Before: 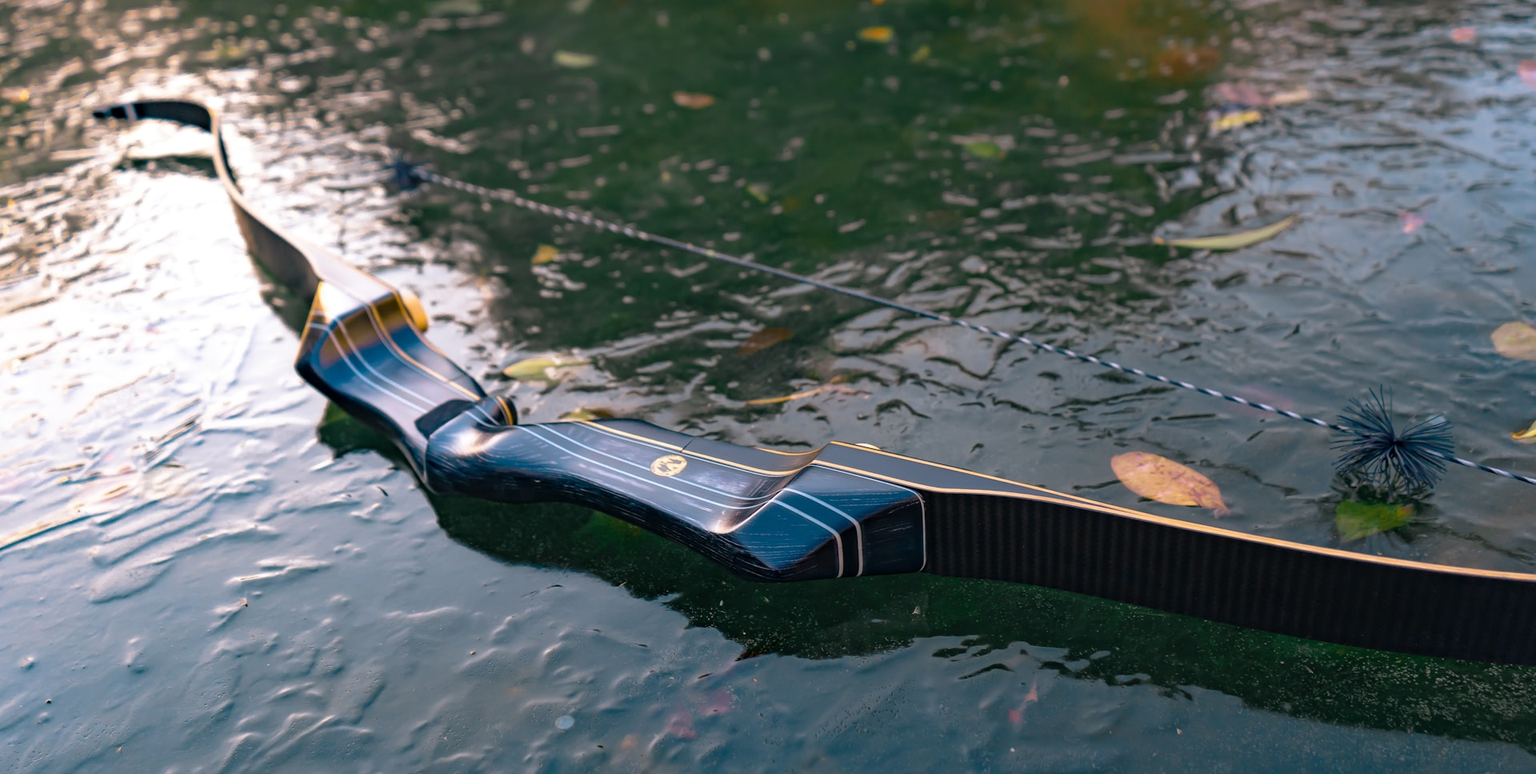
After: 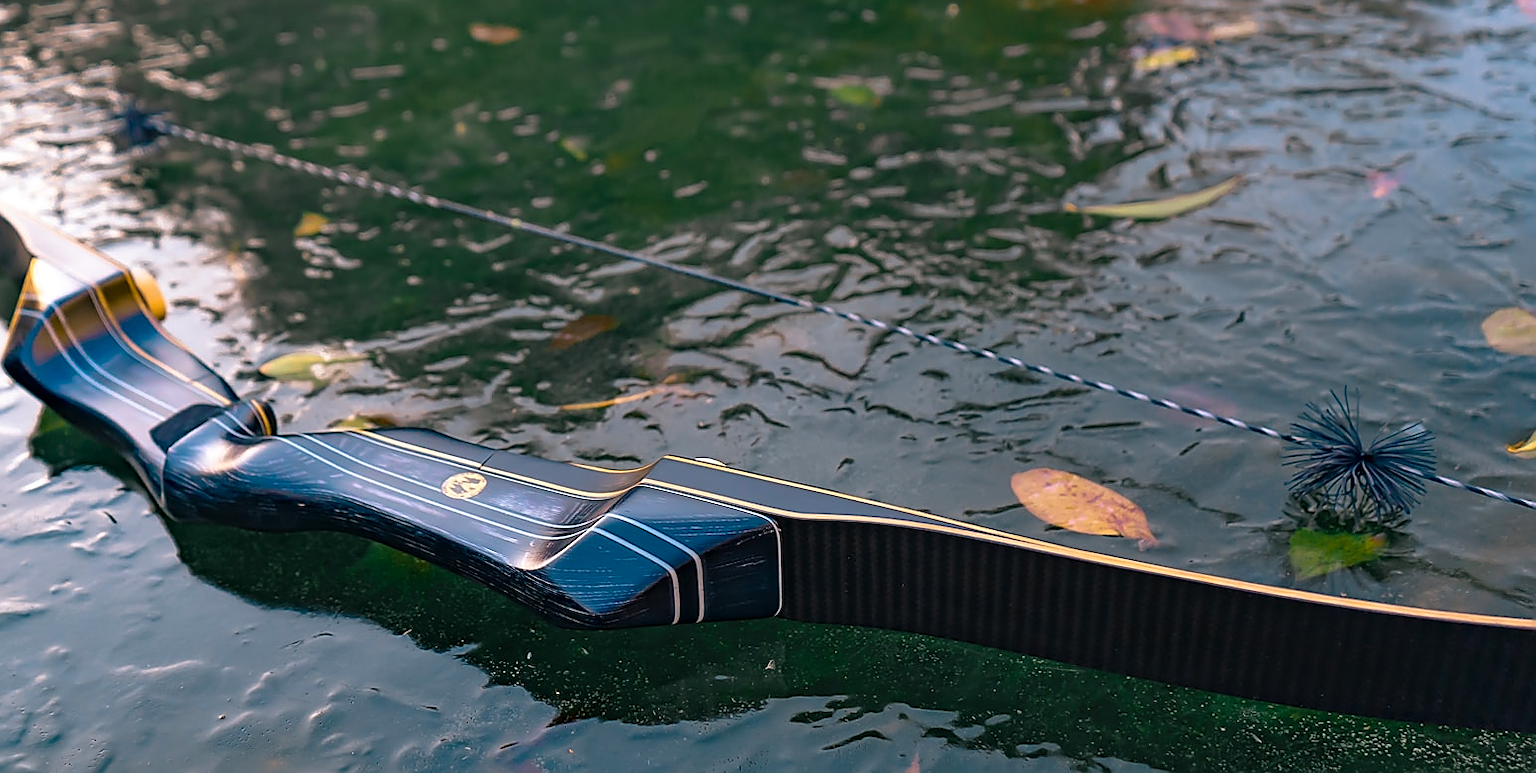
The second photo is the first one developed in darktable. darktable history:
sharpen: radius 1.354, amount 1.248, threshold 0.628
contrast brightness saturation: contrast 0.039, saturation 0.152
crop: left 19.132%, top 9.459%, right 0.001%, bottom 9.592%
shadows and highlights: shadows 31.62, highlights -33.07, soften with gaussian
